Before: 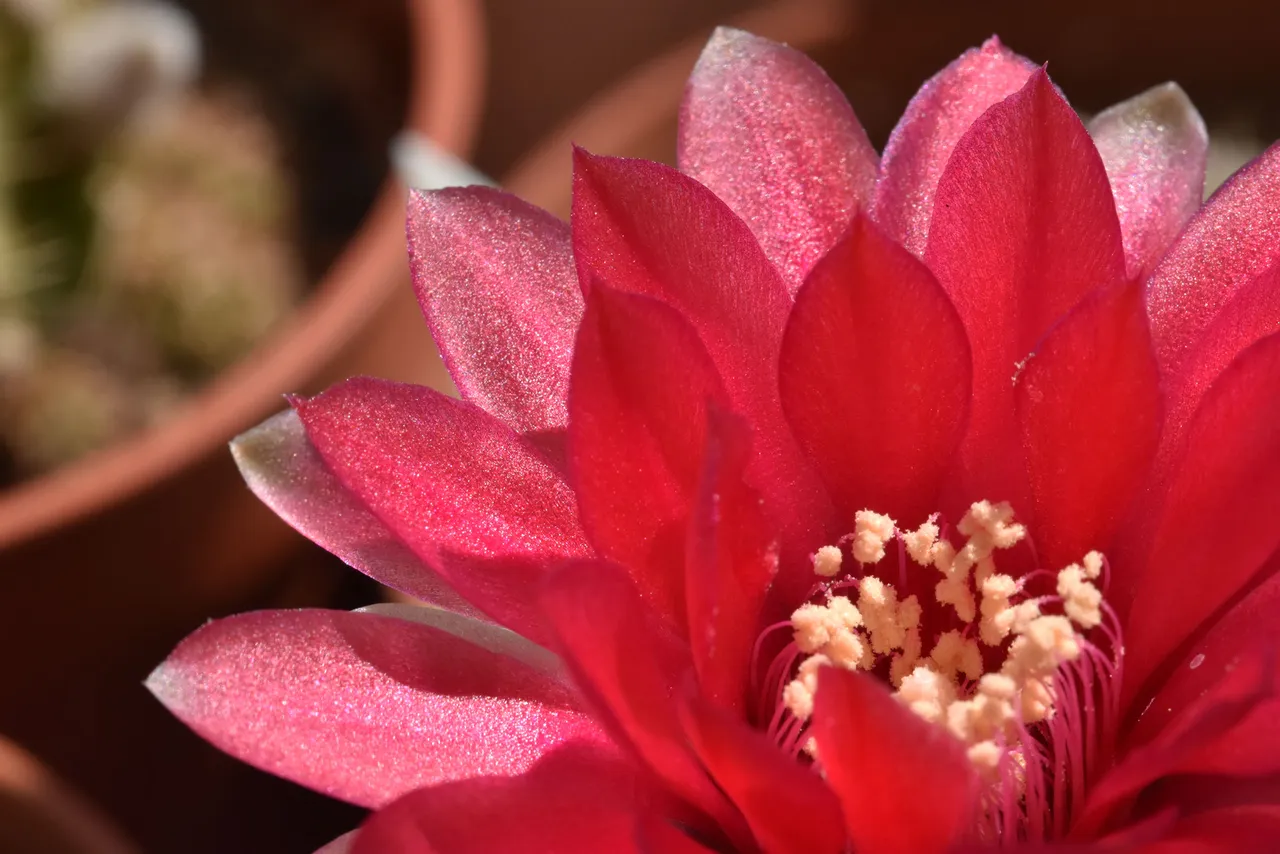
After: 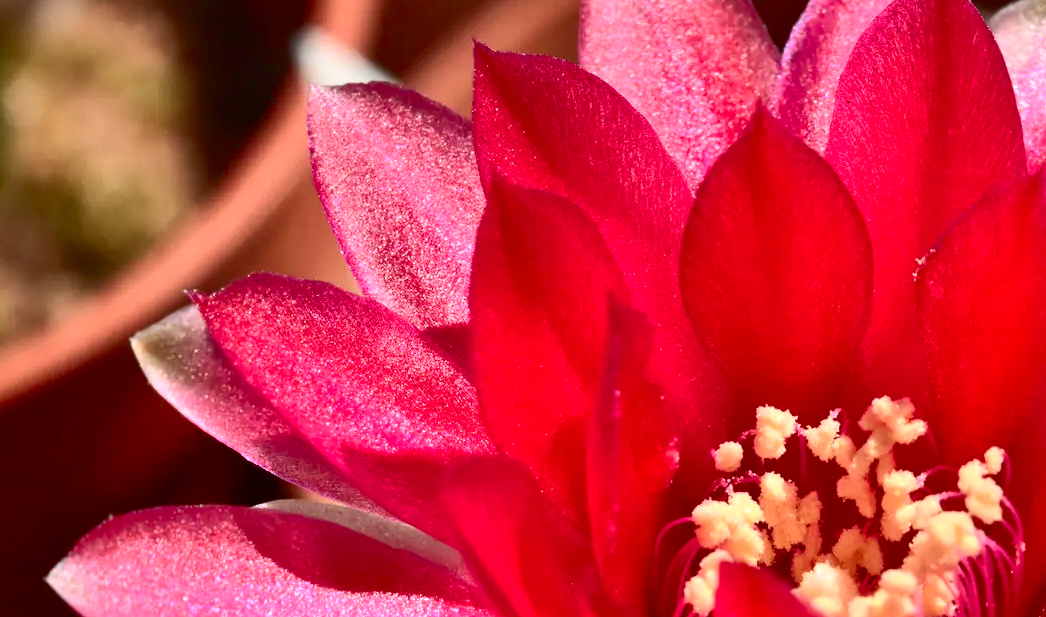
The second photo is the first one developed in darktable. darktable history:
exposure: exposure 0.203 EV, compensate highlight preservation false
shadows and highlights: on, module defaults
contrast brightness saturation: contrast 0.41, brightness 0.042, saturation 0.248
crop: left 7.769%, top 12.254%, right 10.441%, bottom 15.446%
